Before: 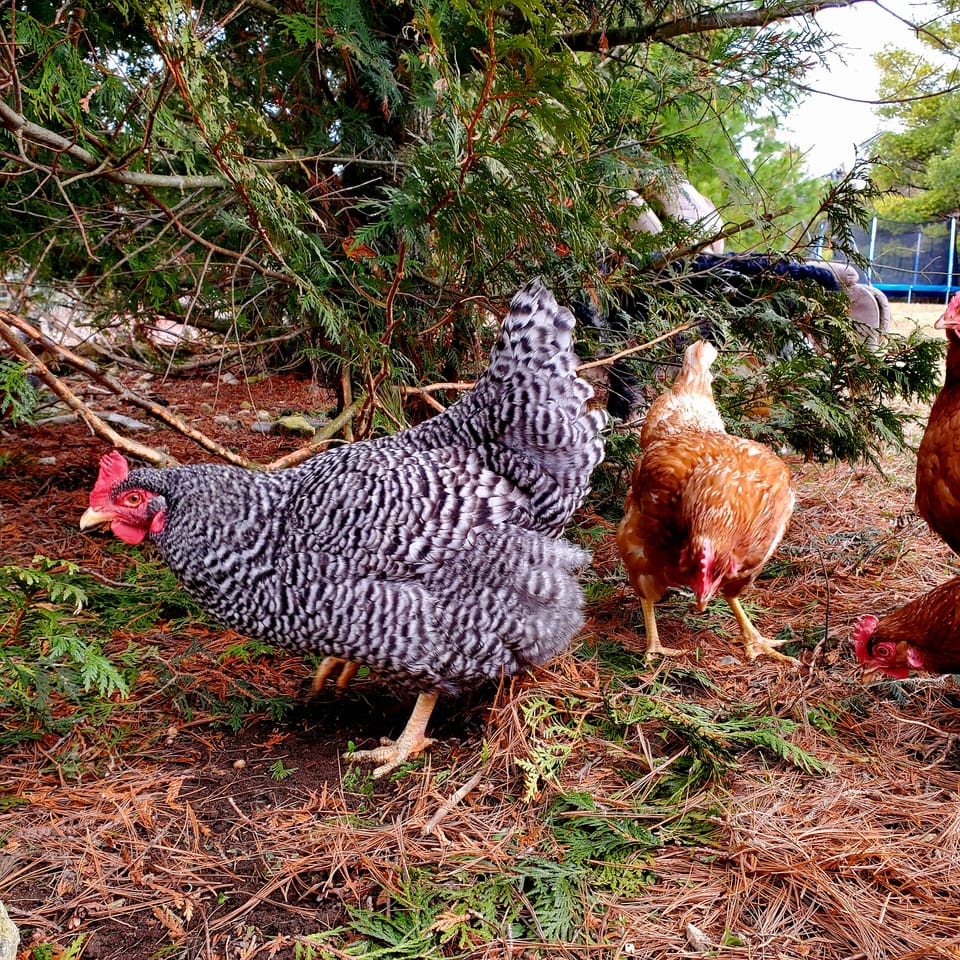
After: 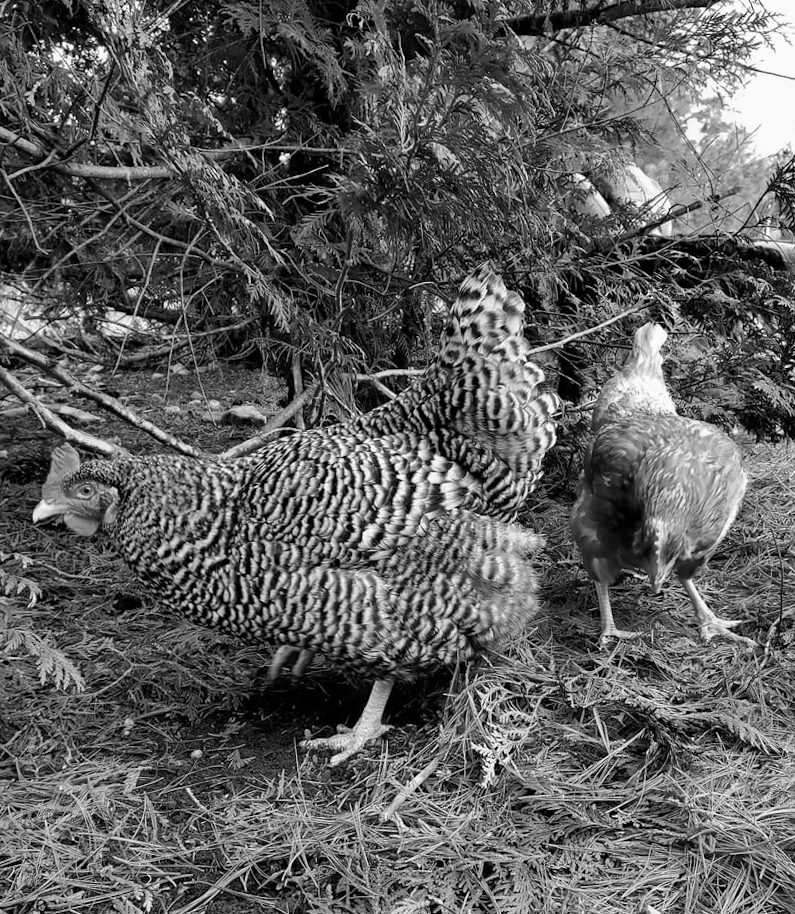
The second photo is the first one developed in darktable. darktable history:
monochrome: on, module defaults
color correction: highlights a* -15.58, highlights b* 40, shadows a* -40, shadows b* -26.18
crop and rotate: angle 1°, left 4.281%, top 0.642%, right 11.383%, bottom 2.486%
